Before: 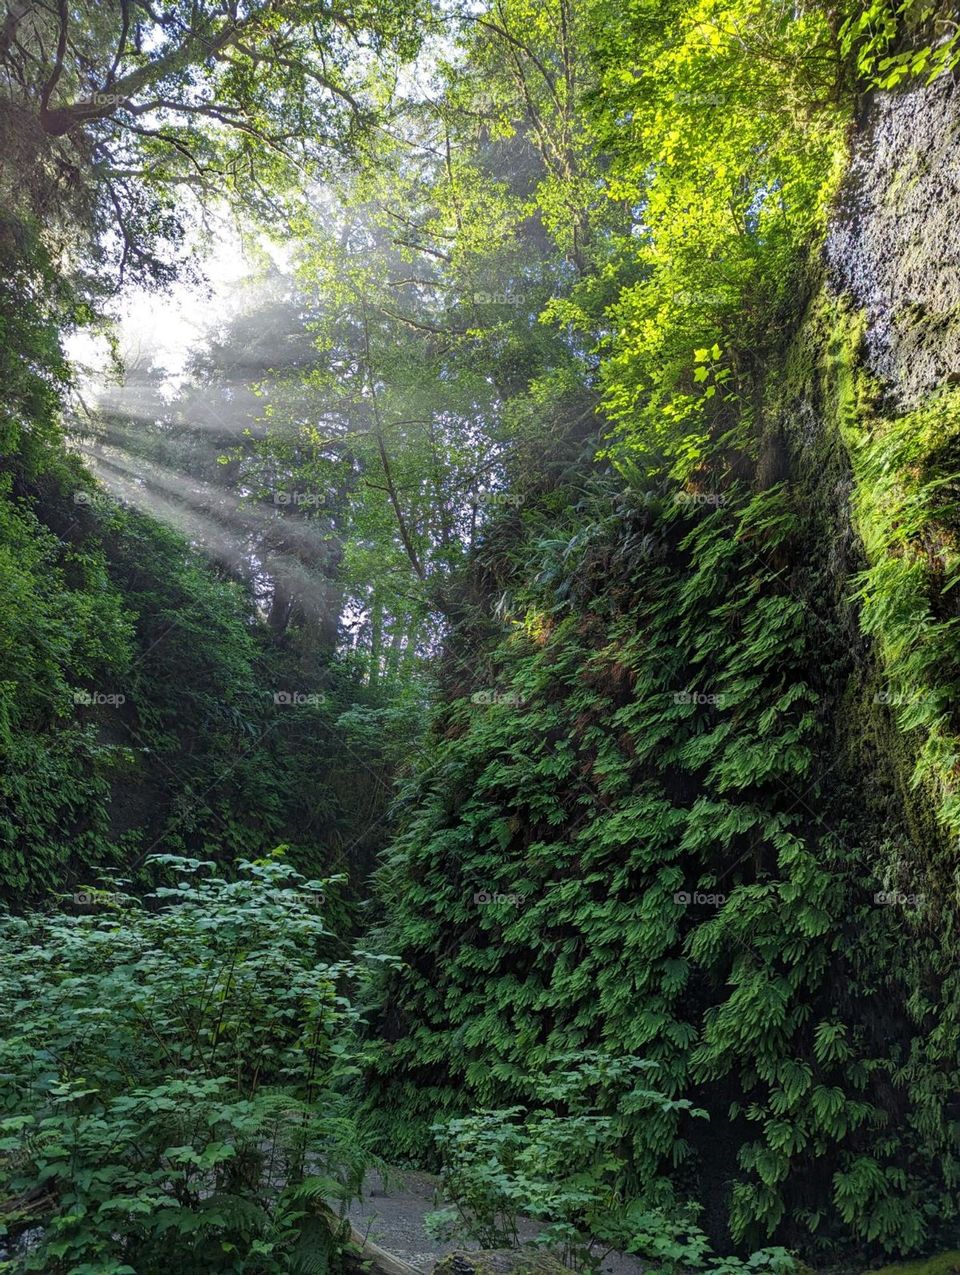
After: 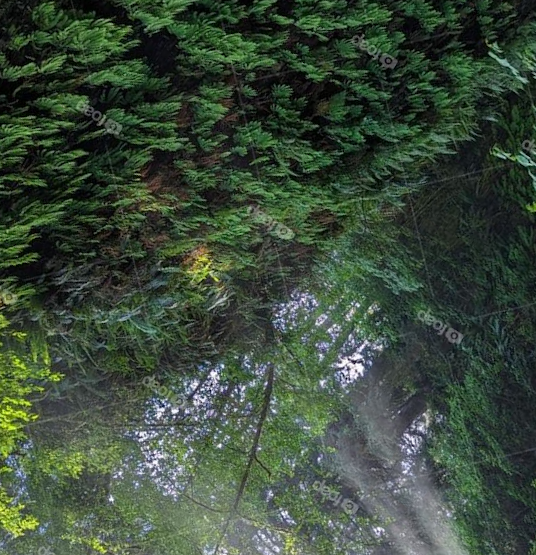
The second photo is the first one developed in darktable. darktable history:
crop and rotate: angle 148.47°, left 9.104%, top 15.56%, right 4.407%, bottom 17.045%
